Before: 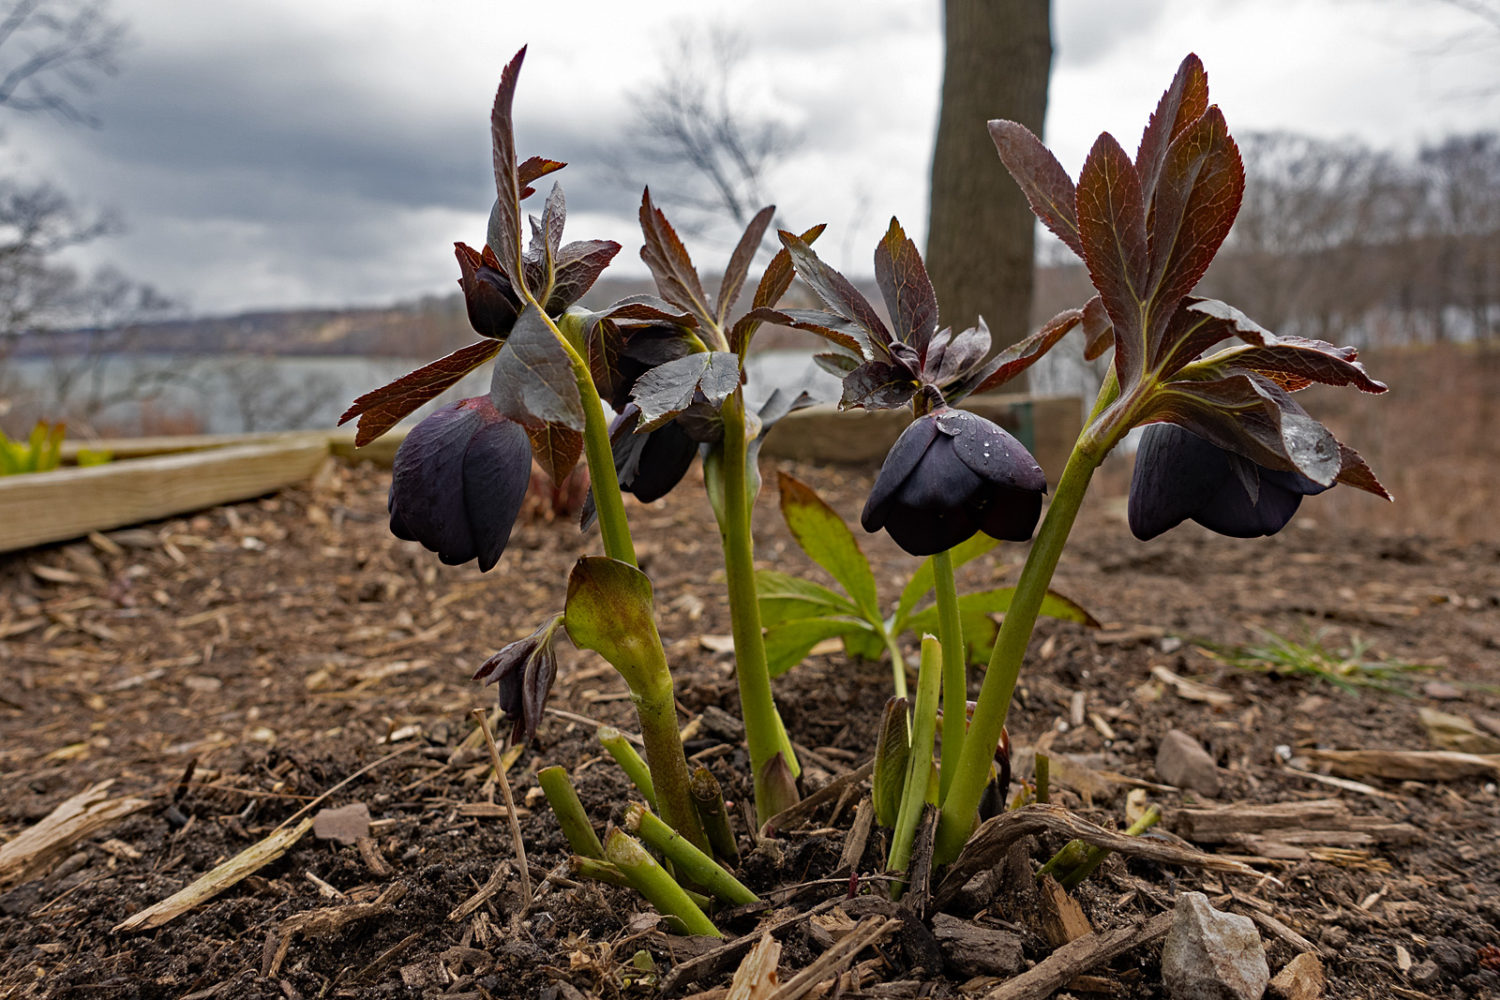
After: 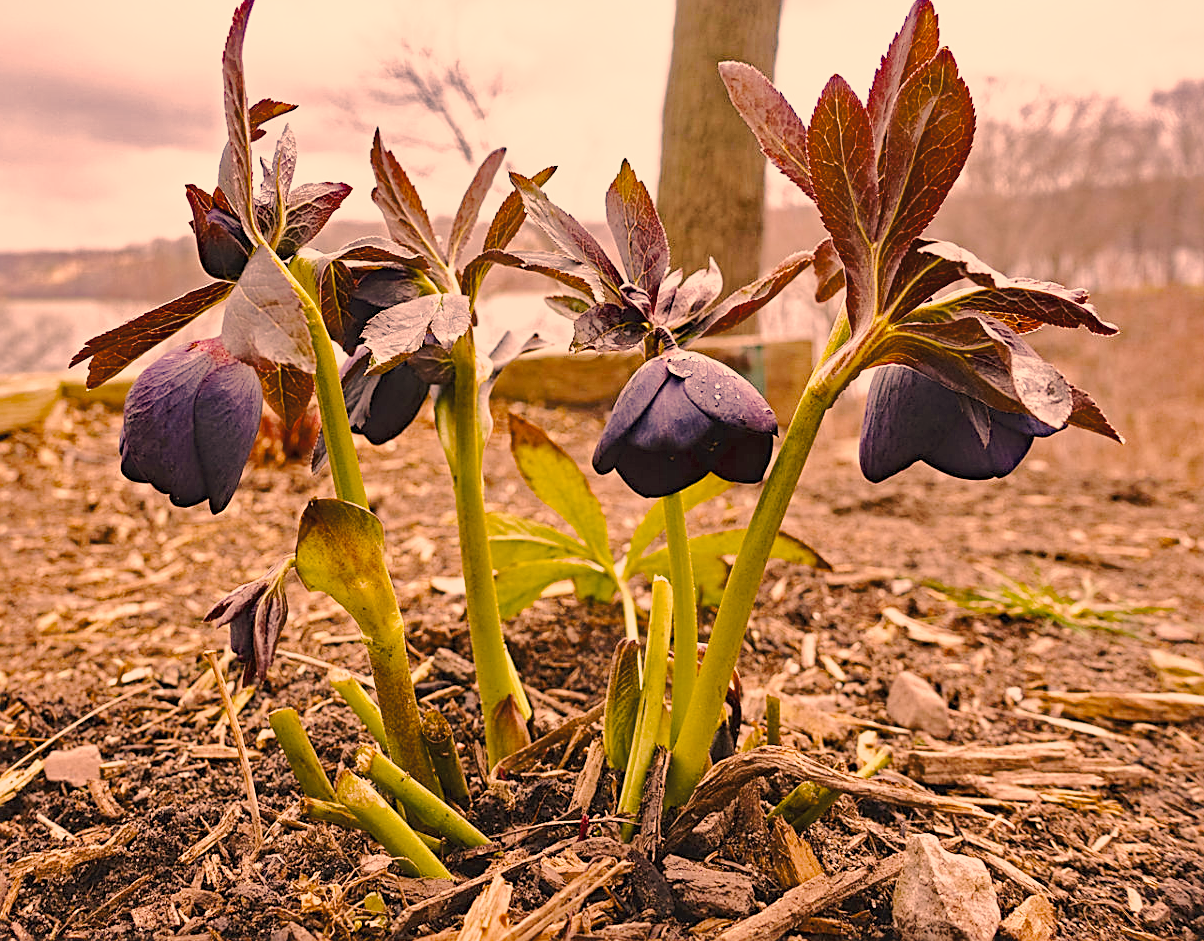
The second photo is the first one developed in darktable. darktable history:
sharpen: on, module defaults
shadows and highlights: shadows 40.23, highlights -60.1
crop and rotate: left 17.969%, top 5.882%, right 1.727%
color correction: highlights a* 39.63, highlights b* 39.66, saturation 0.687
exposure: black level correction -0.002, exposure 0.529 EV, compensate highlight preservation false
color balance rgb: shadows lift › hue 85.2°, linear chroma grading › shadows -3.54%, linear chroma grading › highlights -4.254%, perceptual saturation grading › global saturation 20%, perceptual saturation grading › highlights -25.528%, perceptual saturation grading › shadows 50.123%, perceptual brilliance grading › global brilliance 10.523%, perceptual brilliance grading › shadows 15.58%, saturation formula JzAzBz (2021)
base curve: curves: ch0 [(0, 0) (0.025, 0.046) (0.112, 0.277) (0.467, 0.74) (0.814, 0.929) (1, 0.942)], preserve colors none
